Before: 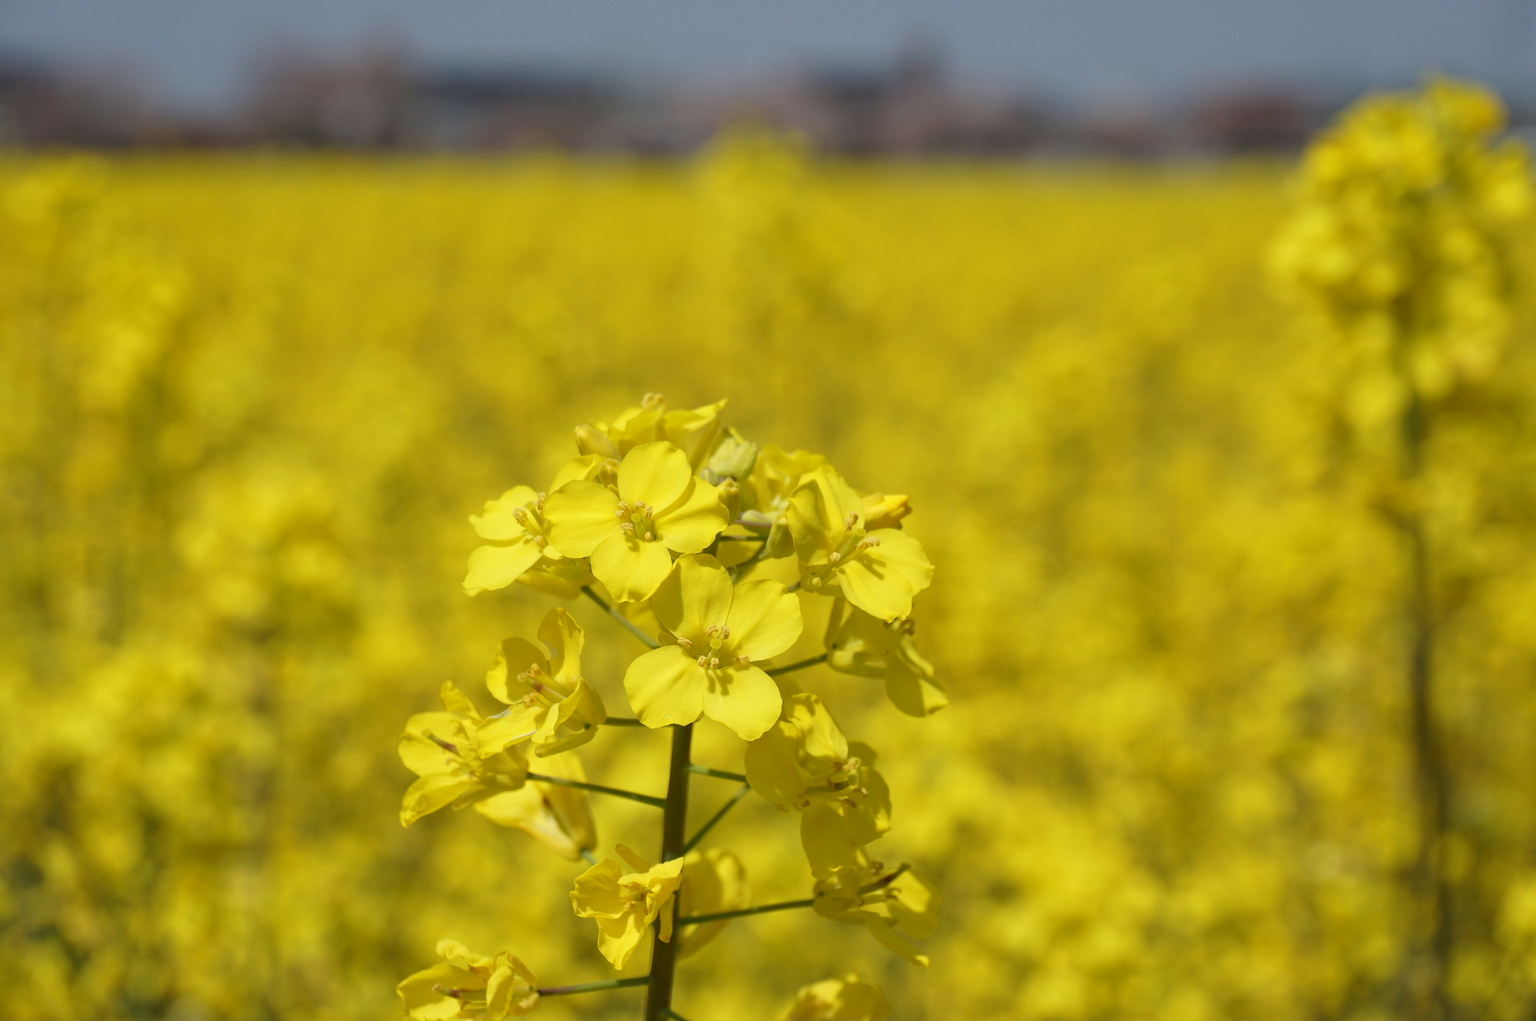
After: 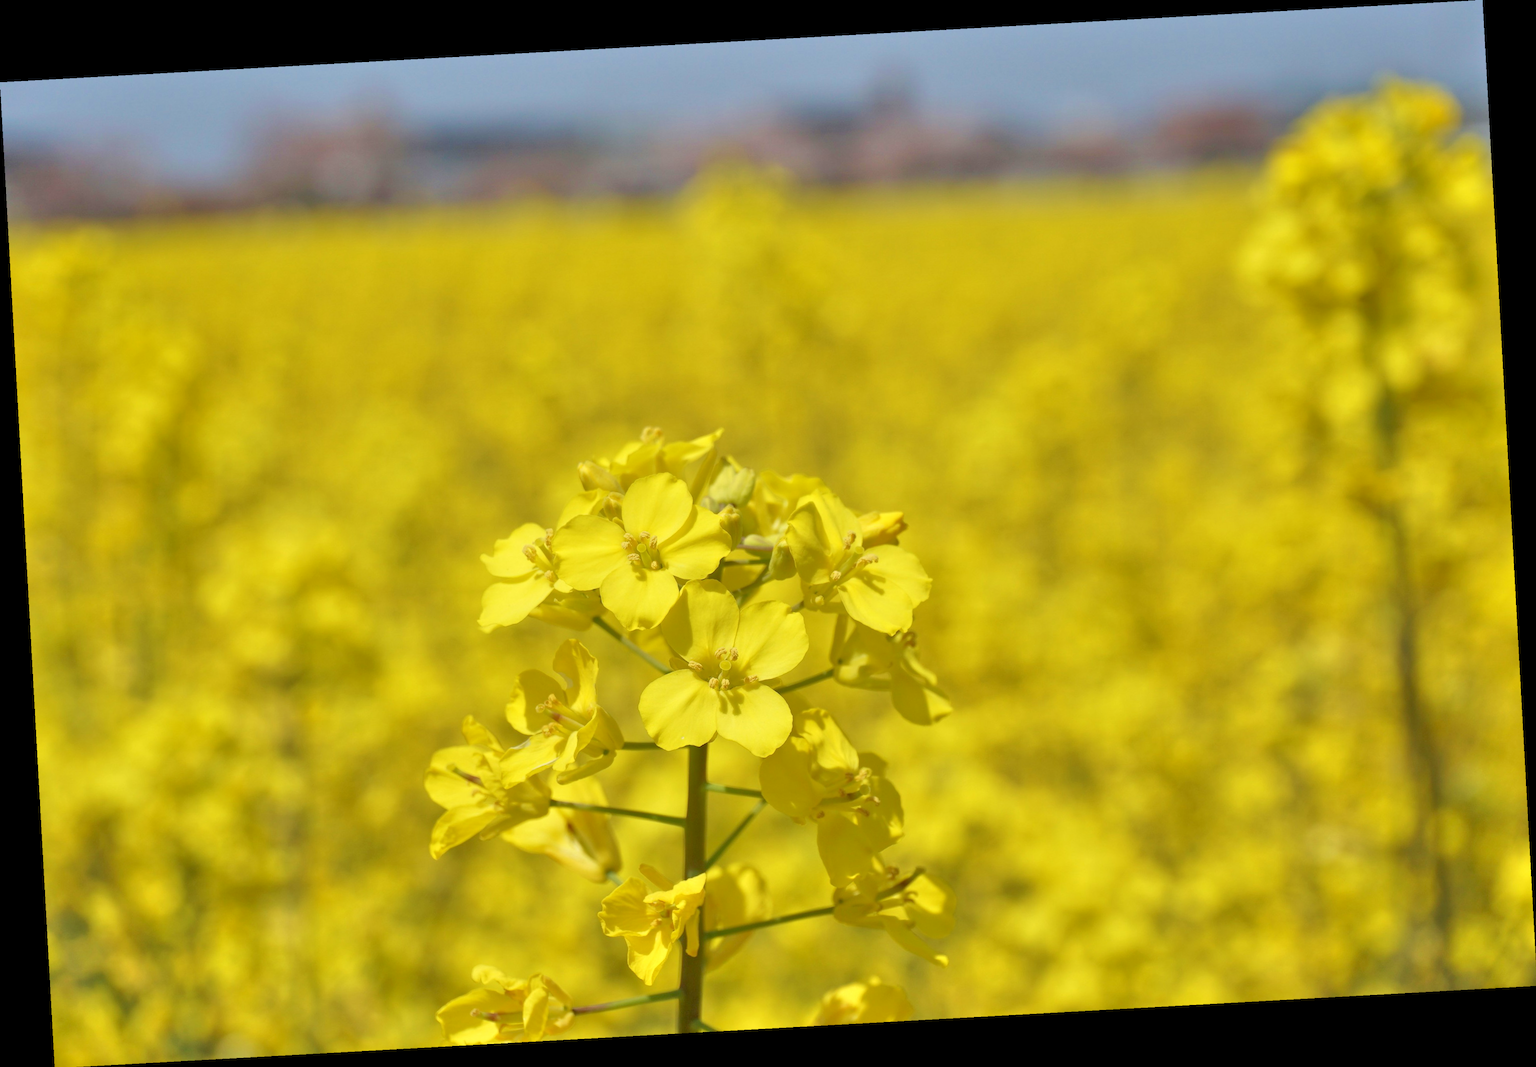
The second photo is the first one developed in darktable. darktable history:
rotate and perspective: rotation -3.18°, automatic cropping off
velvia: on, module defaults
tone equalizer: -7 EV 0.15 EV, -6 EV 0.6 EV, -5 EV 1.15 EV, -4 EV 1.33 EV, -3 EV 1.15 EV, -2 EV 0.6 EV, -1 EV 0.15 EV, mask exposure compensation -0.5 EV
